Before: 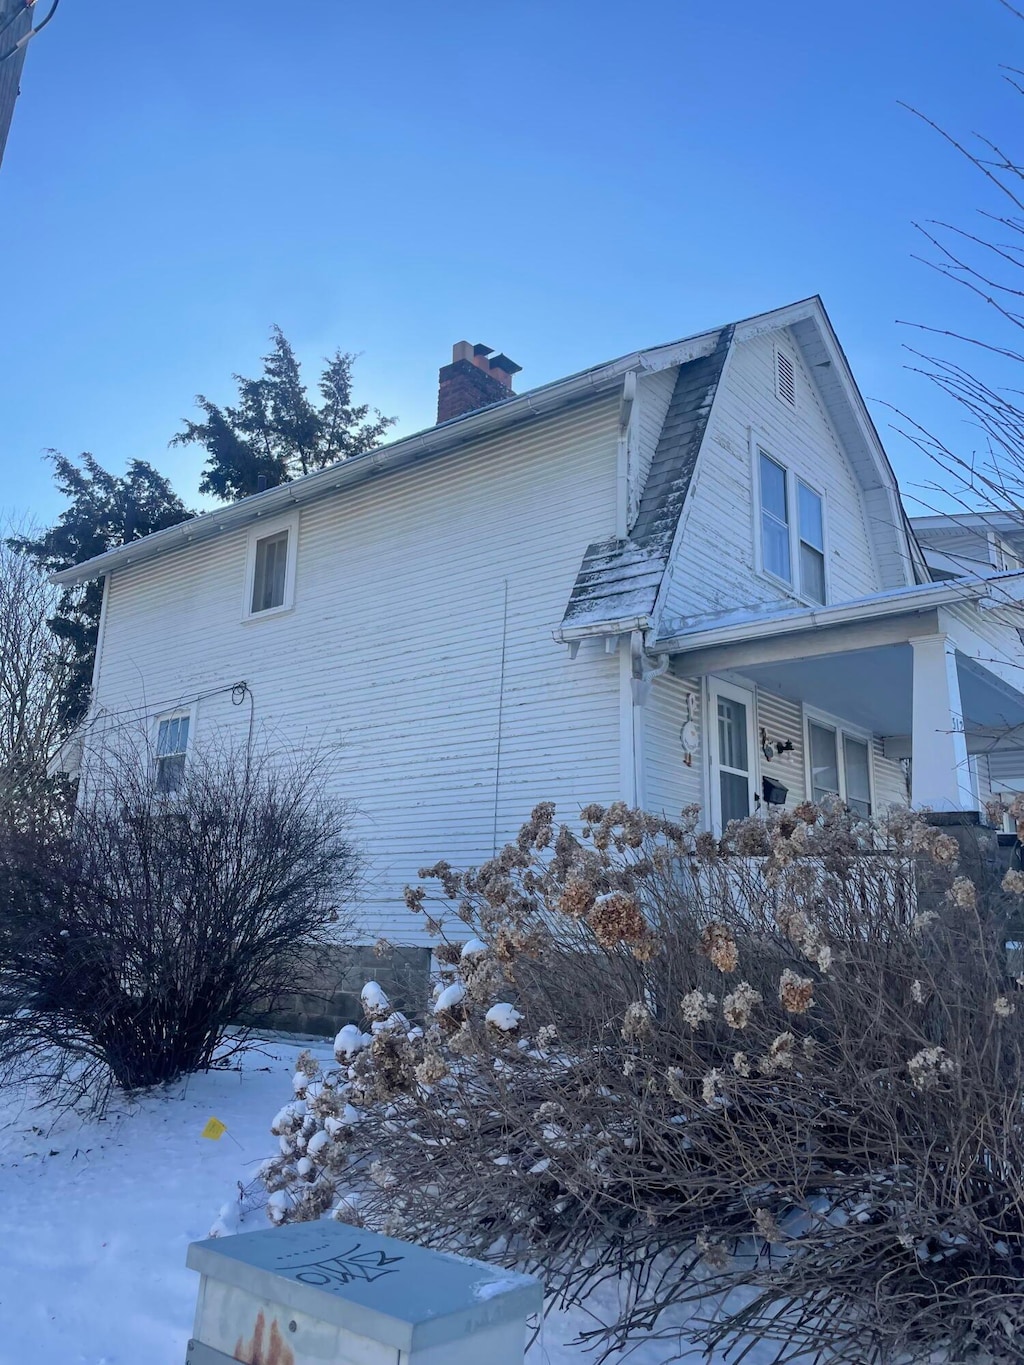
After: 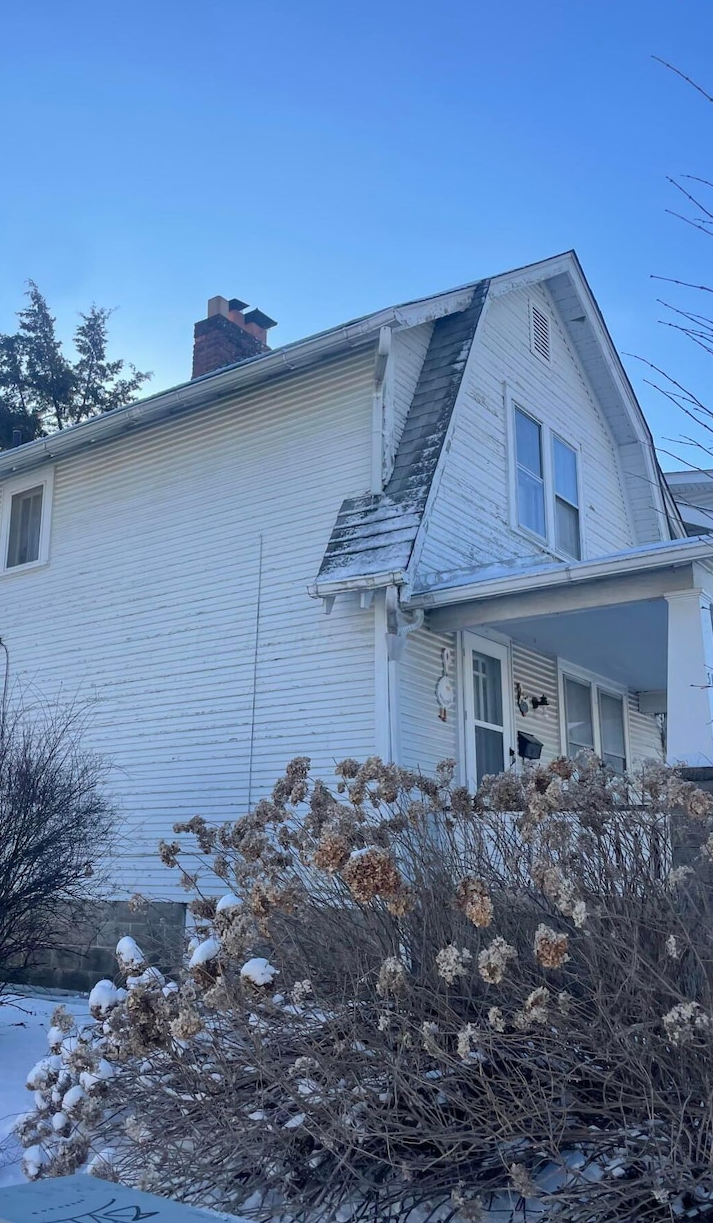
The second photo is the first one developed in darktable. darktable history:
crop and rotate: left 24.005%, top 3.352%, right 6.339%, bottom 6.984%
